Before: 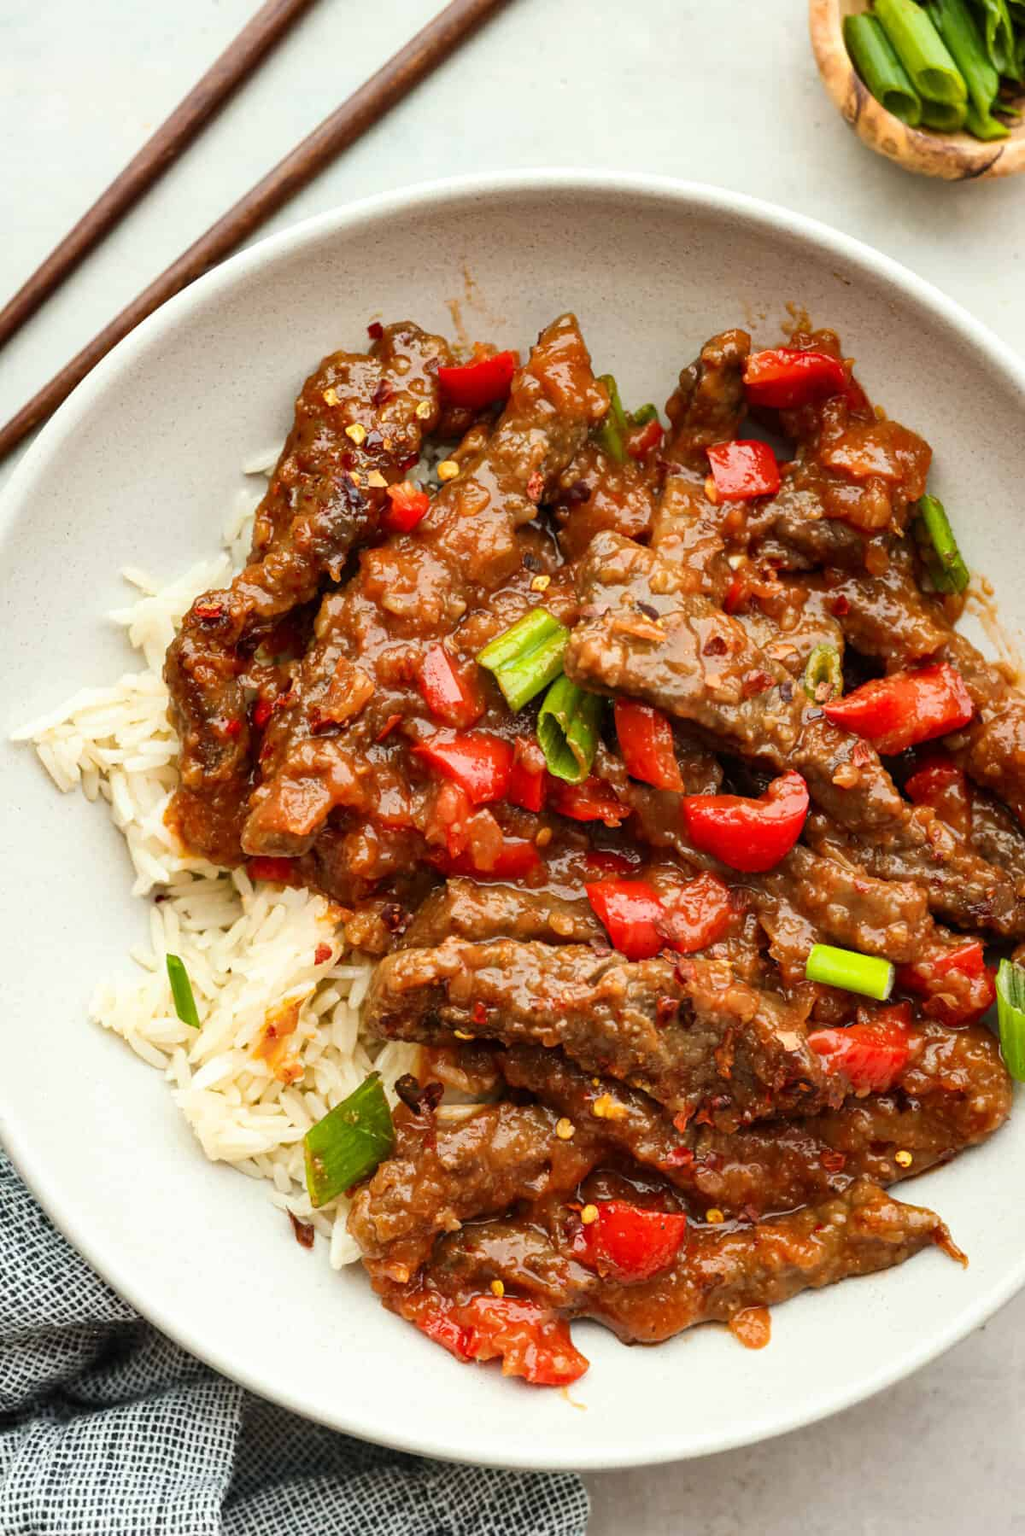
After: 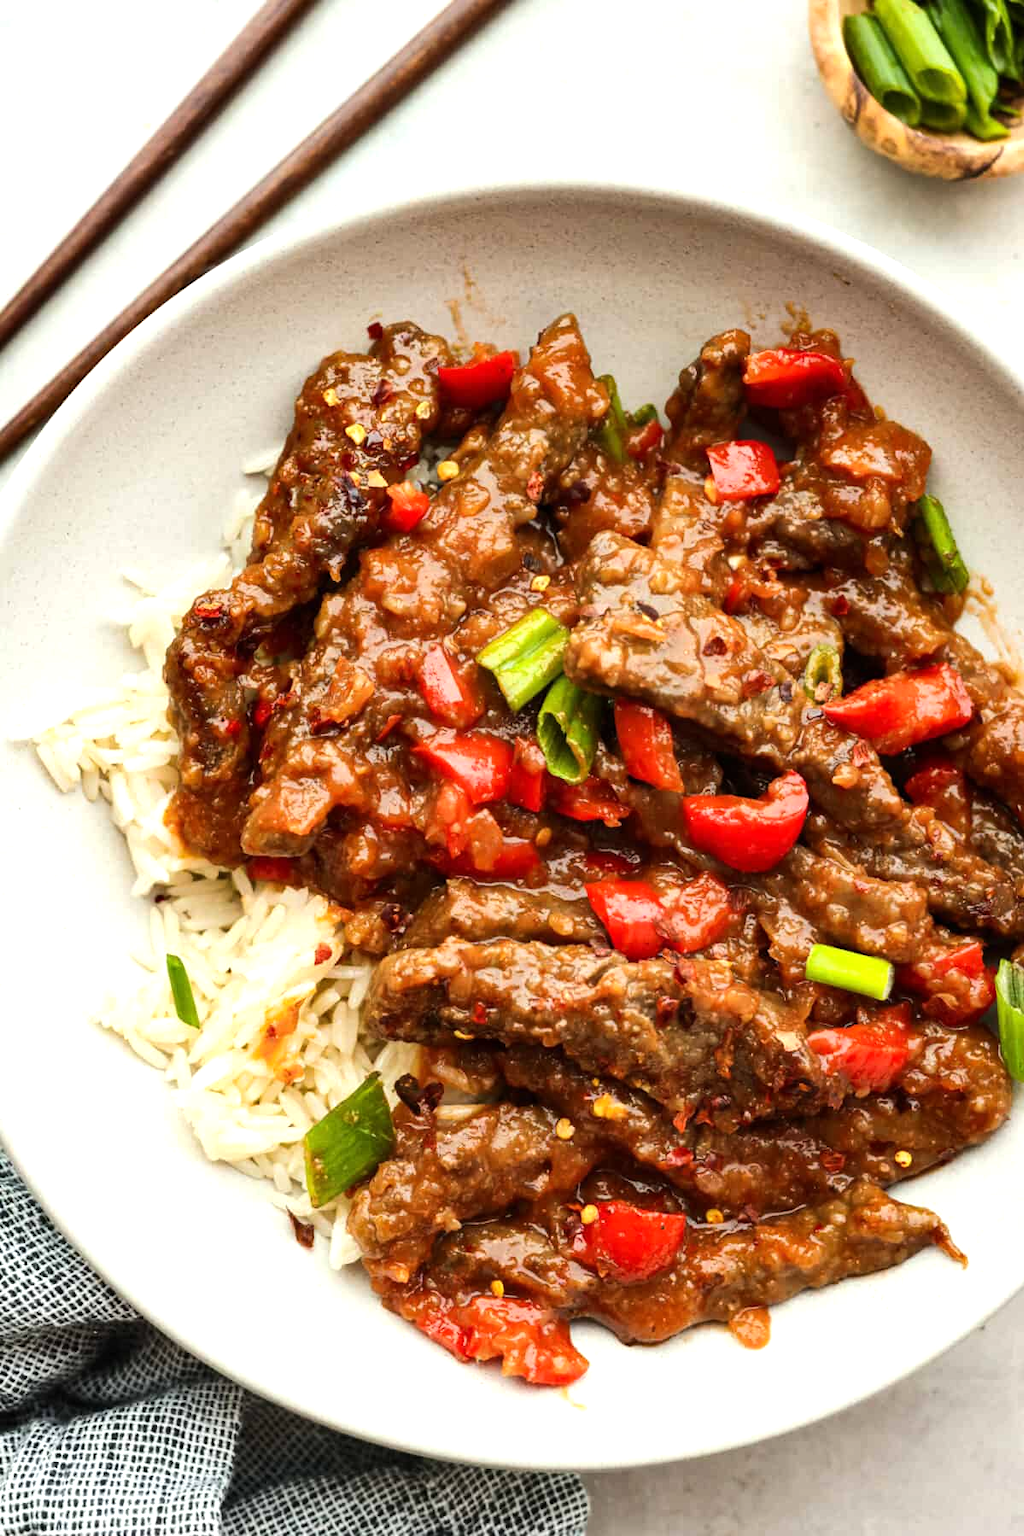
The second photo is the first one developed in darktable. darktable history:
tone equalizer: -8 EV -0.414 EV, -7 EV -0.418 EV, -6 EV -0.328 EV, -5 EV -0.242 EV, -3 EV 0.201 EV, -2 EV 0.319 EV, -1 EV 0.362 EV, +0 EV 0.421 EV, edges refinement/feathering 500, mask exposure compensation -1.57 EV, preserve details no
